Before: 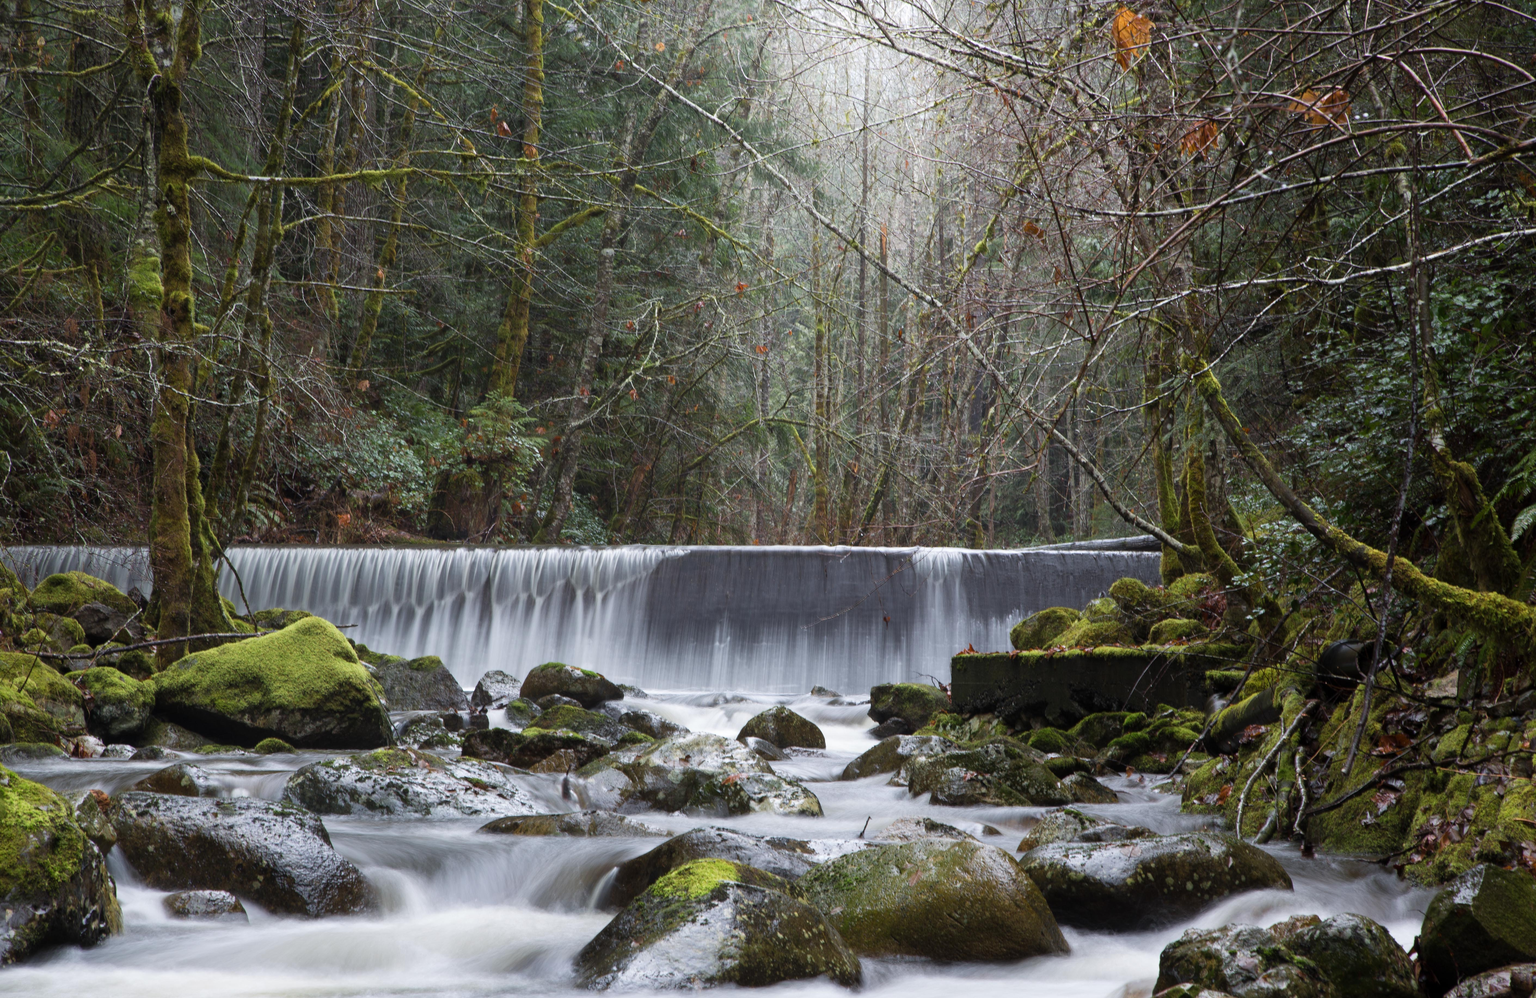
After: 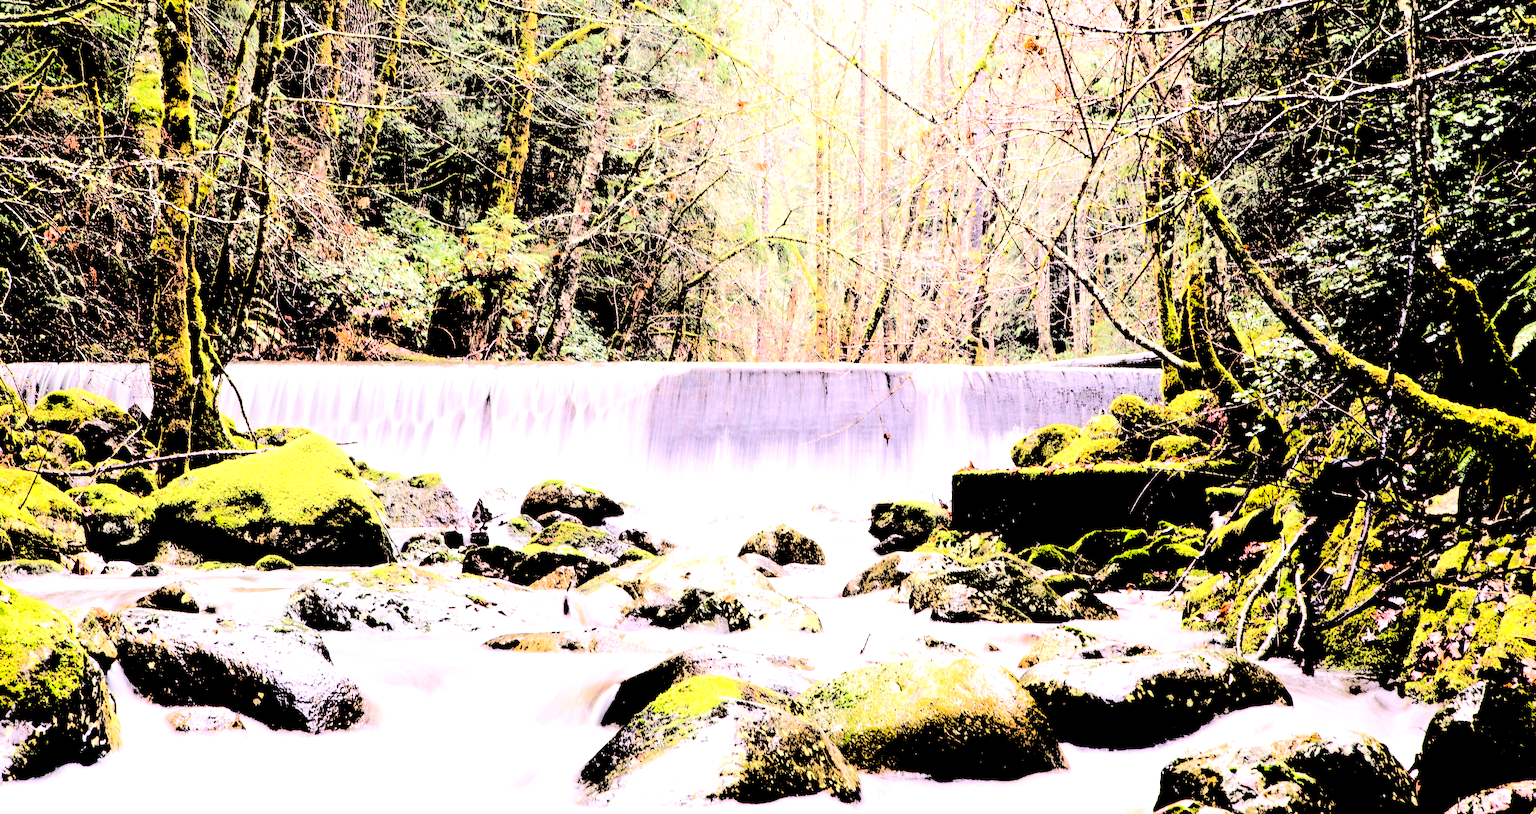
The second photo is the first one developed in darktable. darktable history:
levels: levels [0.246, 0.256, 0.506]
crop and rotate: top 18.359%
color correction: highlights a* 12.18, highlights b* 5.36
